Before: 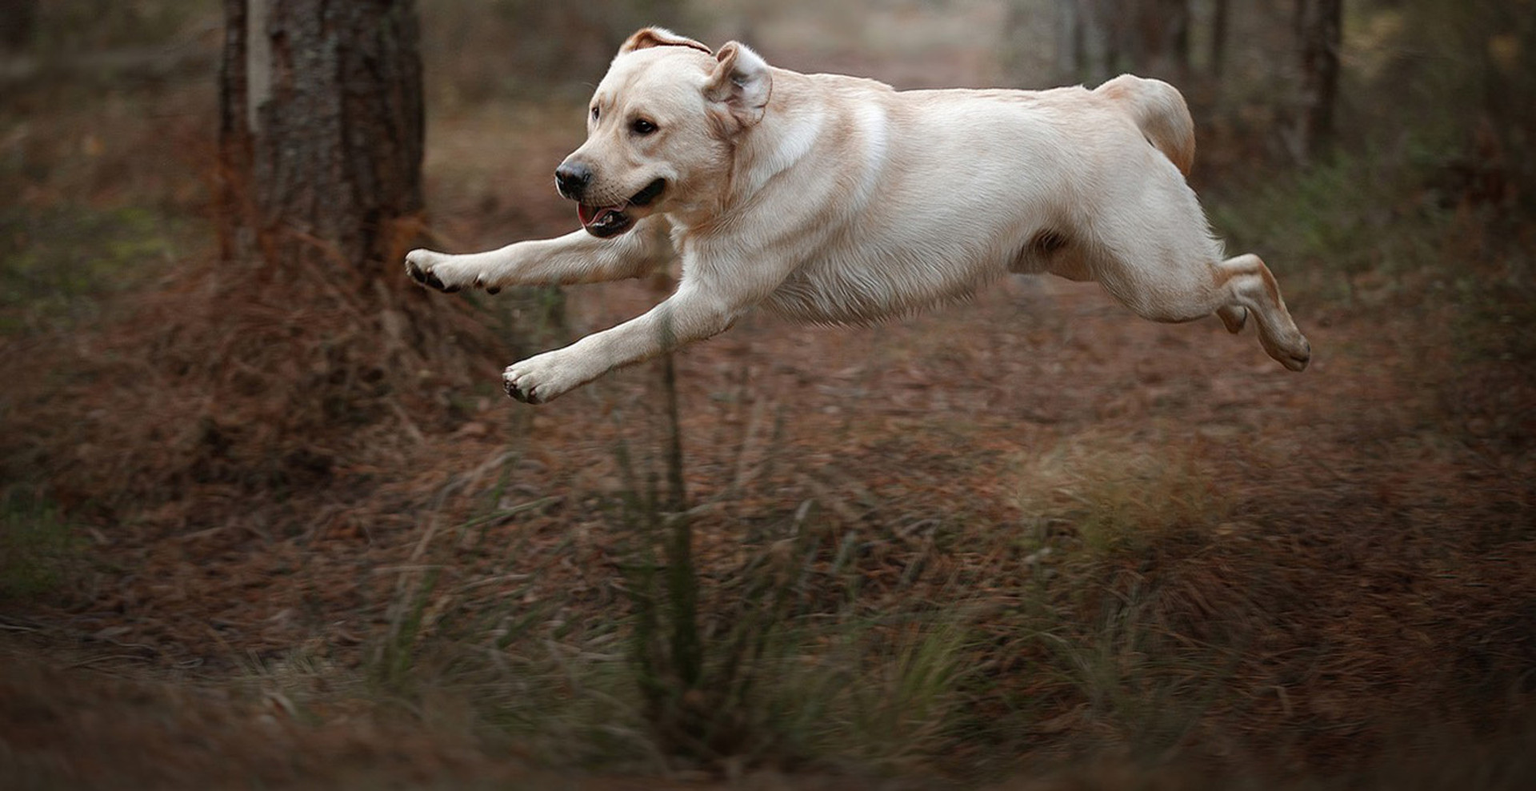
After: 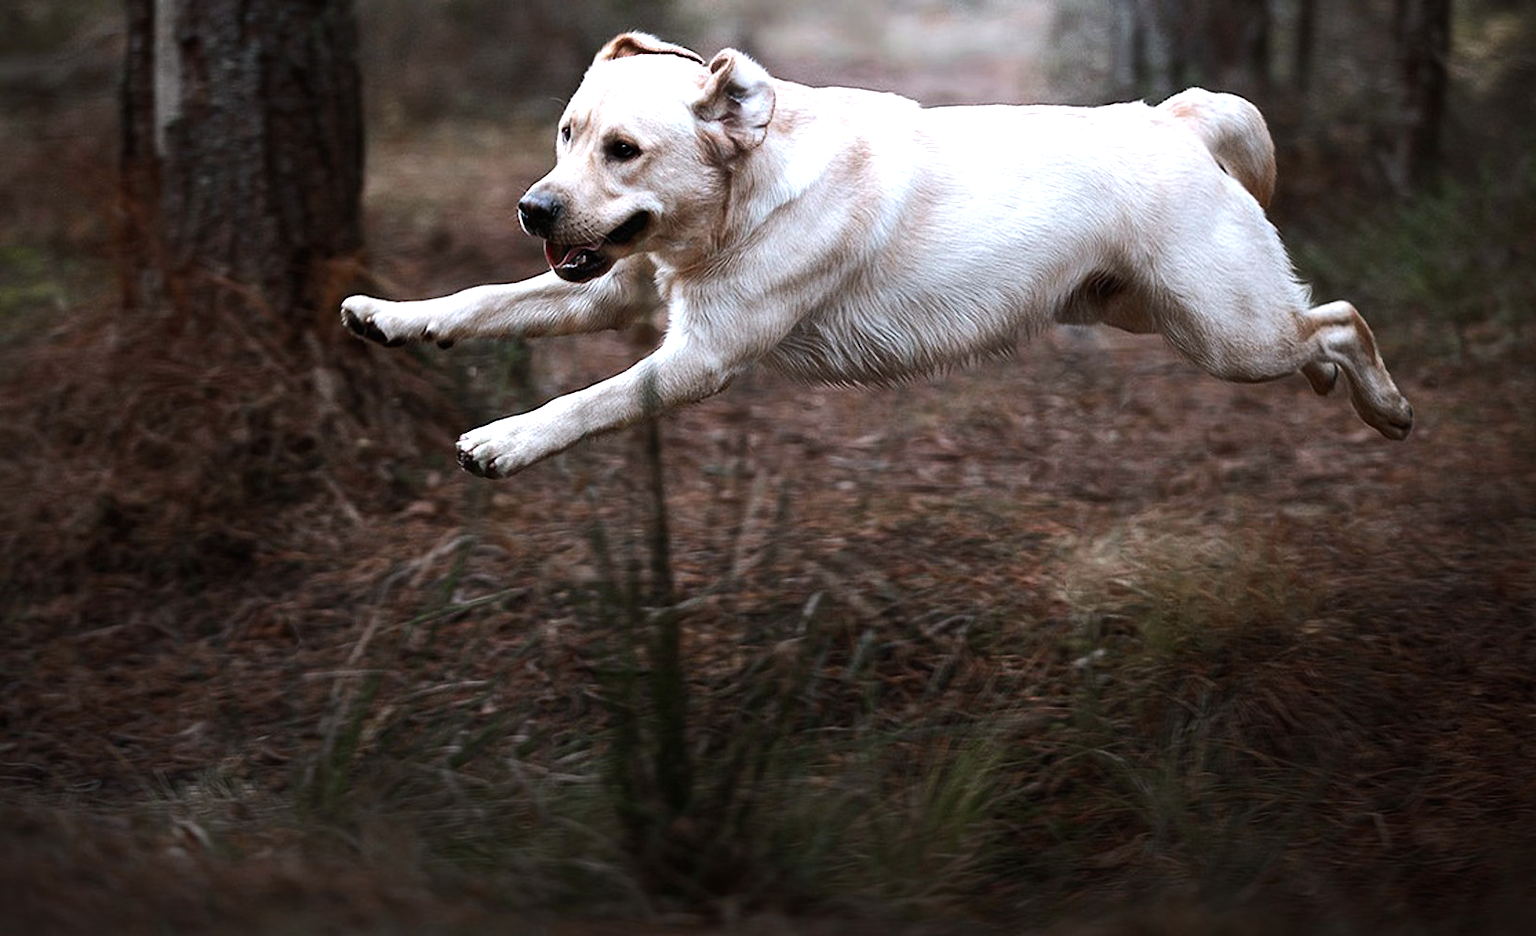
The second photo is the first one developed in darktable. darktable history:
crop: left 7.703%, right 7.87%
color calibration: illuminant as shot in camera, x 0.366, y 0.378, temperature 4422.15 K
tone equalizer: -8 EV -1.04 EV, -7 EV -1 EV, -6 EV -0.87 EV, -5 EV -0.611 EV, -3 EV 0.605 EV, -2 EV 0.891 EV, -1 EV 1.01 EV, +0 EV 1.06 EV, edges refinement/feathering 500, mask exposure compensation -1.57 EV, preserve details no
